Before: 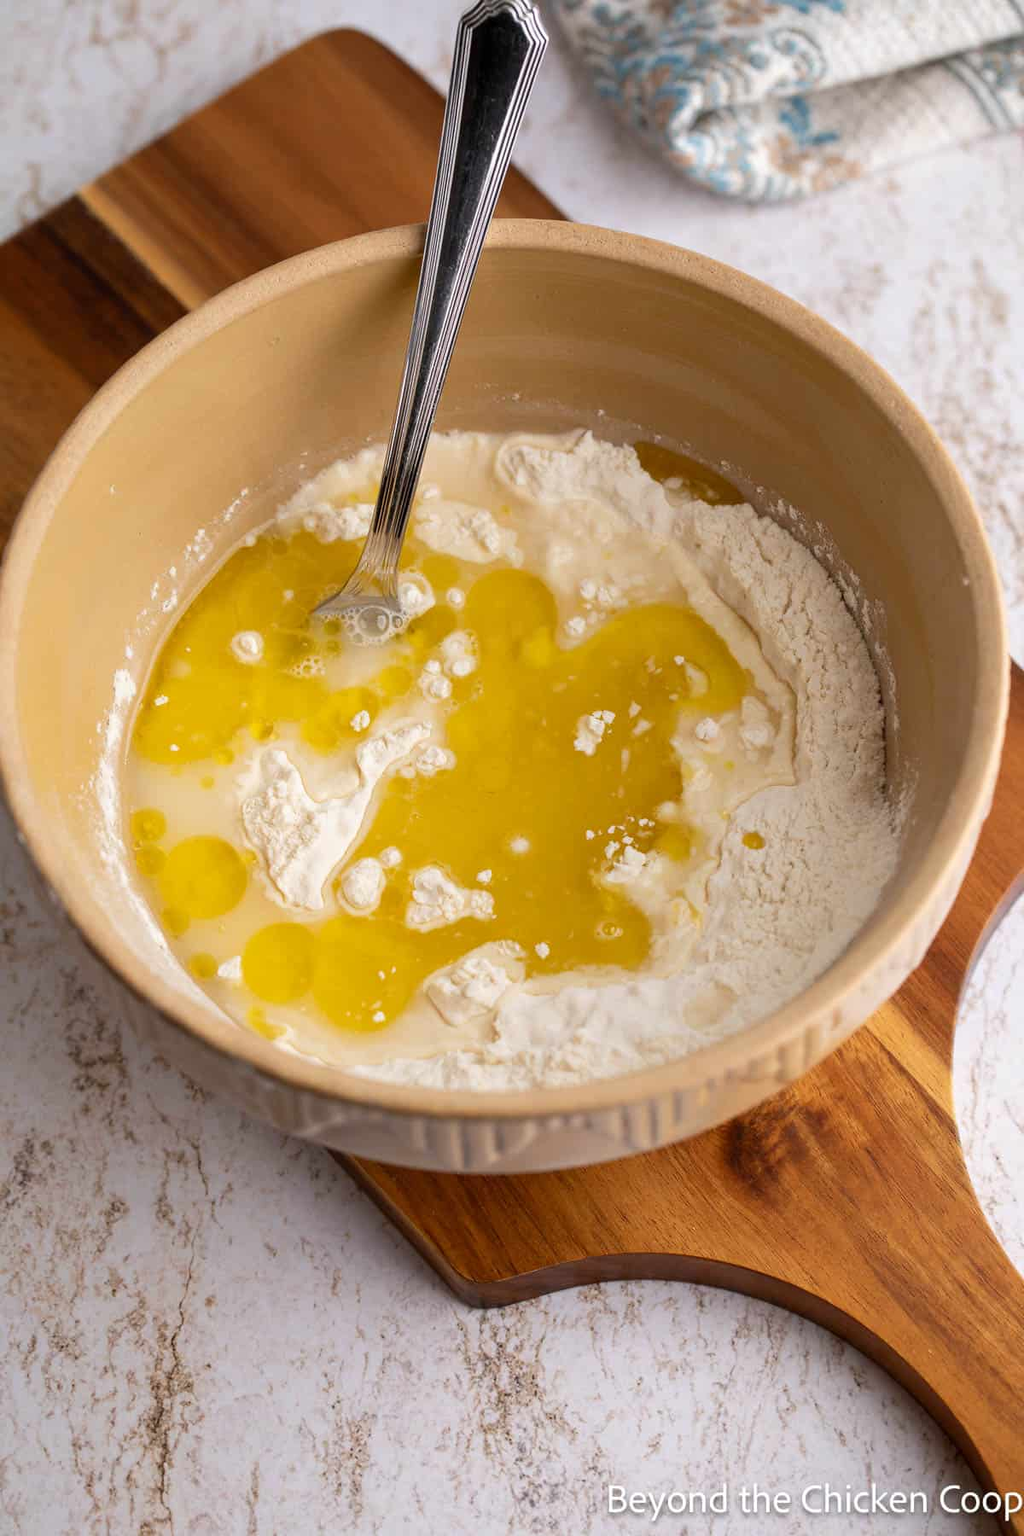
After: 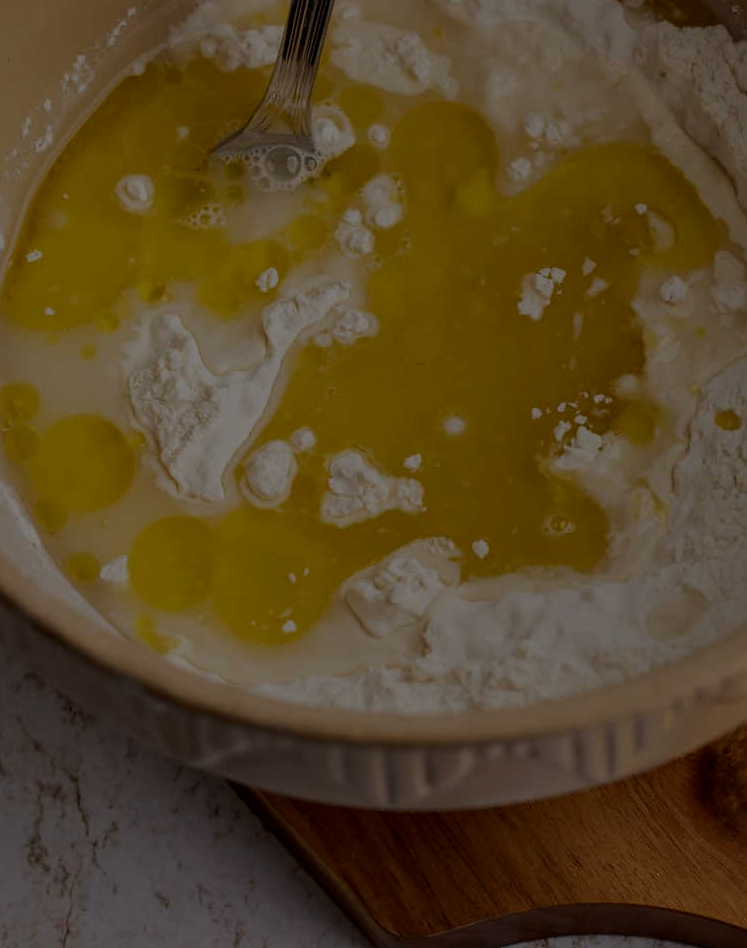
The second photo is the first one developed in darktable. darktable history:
local contrast: mode bilateral grid, contrast 20, coarseness 50, detail 119%, midtone range 0.2
crop: left 12.96%, top 31.416%, right 24.786%, bottom 15.915%
exposure: exposure -2.352 EV, compensate exposure bias true, compensate highlight preservation false
